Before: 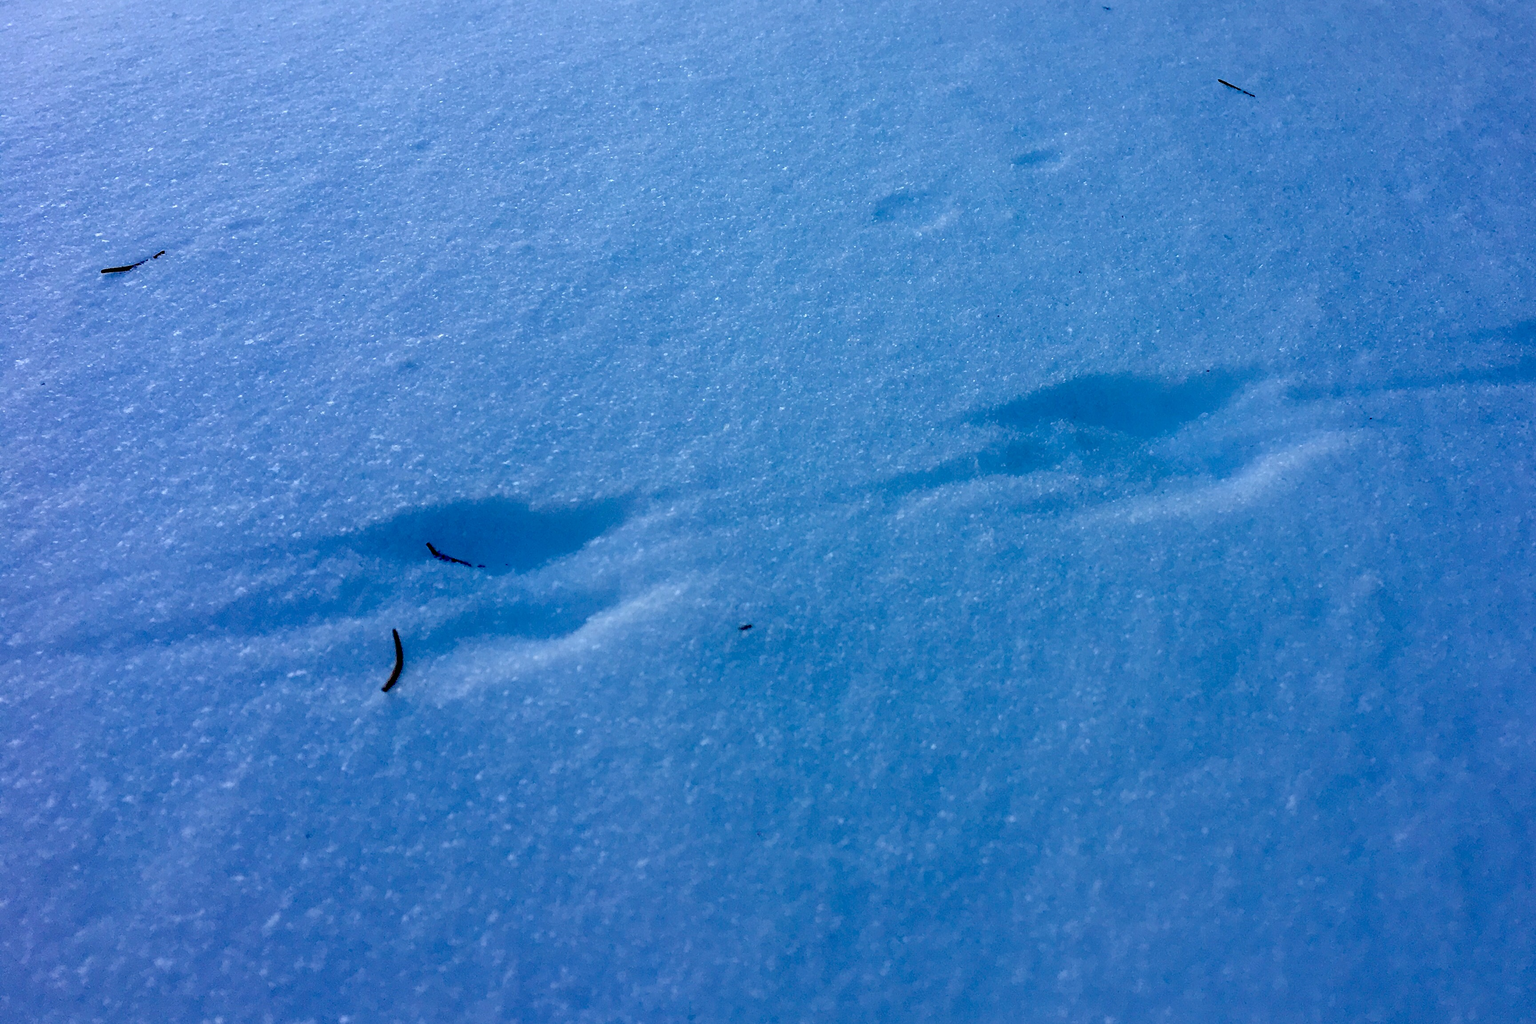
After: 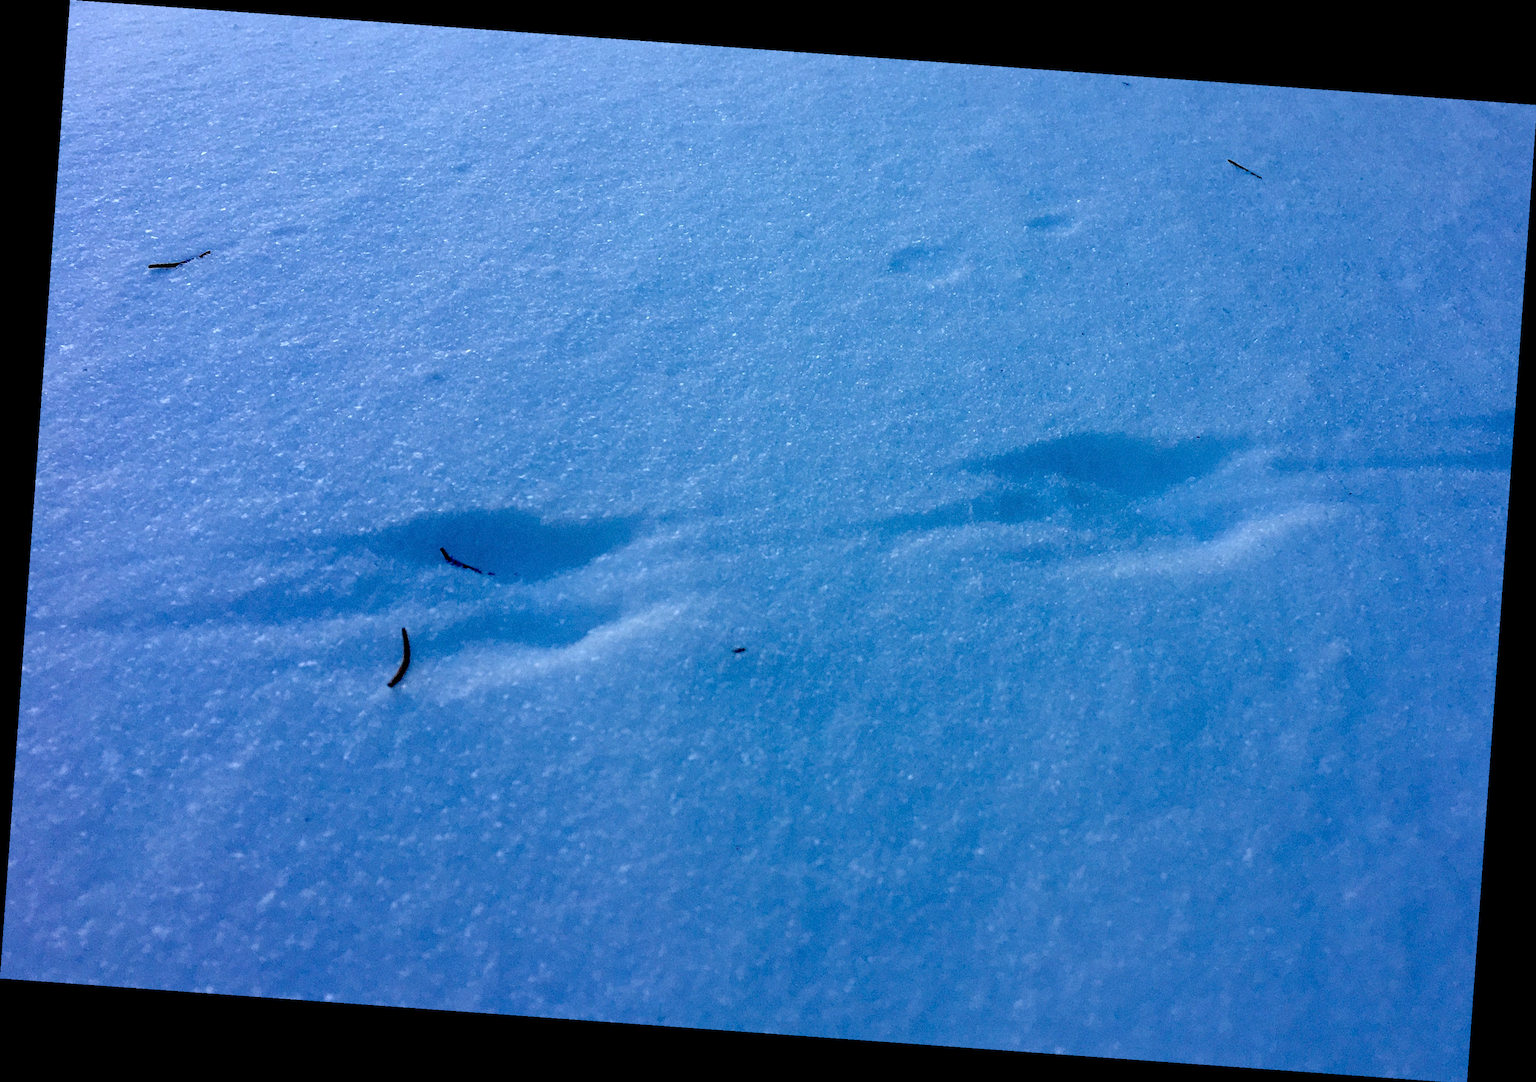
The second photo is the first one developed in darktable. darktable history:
rotate and perspective: rotation 4.1°, automatic cropping off
exposure: exposure 0.127 EV, compensate highlight preservation false
grain: coarseness 0.09 ISO
